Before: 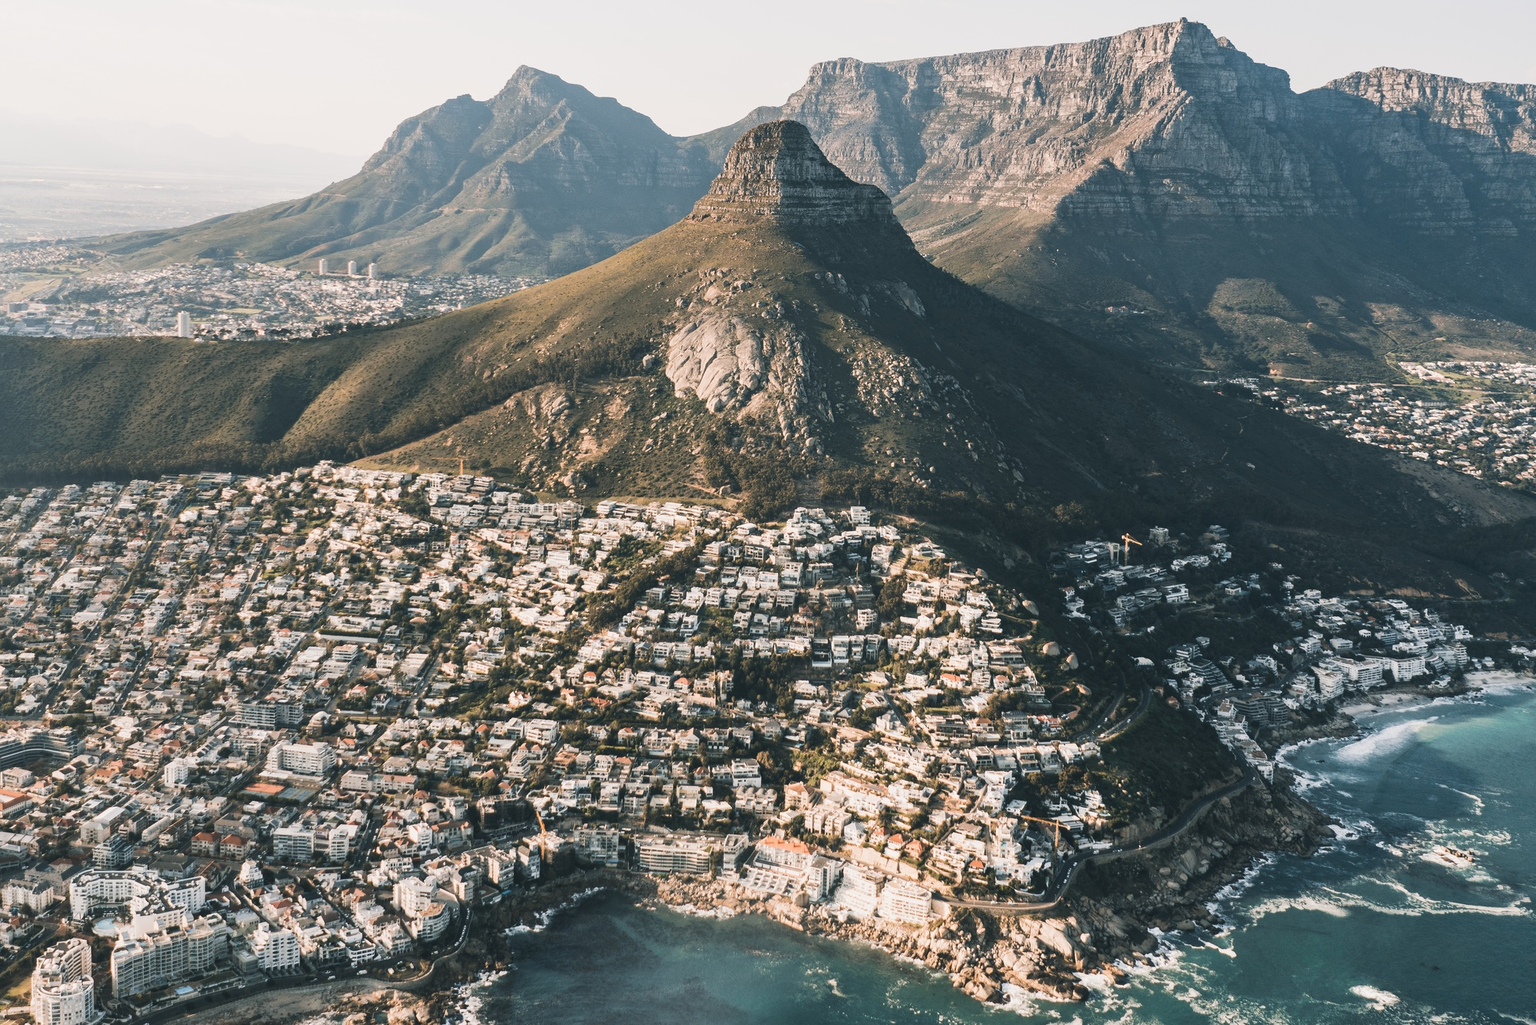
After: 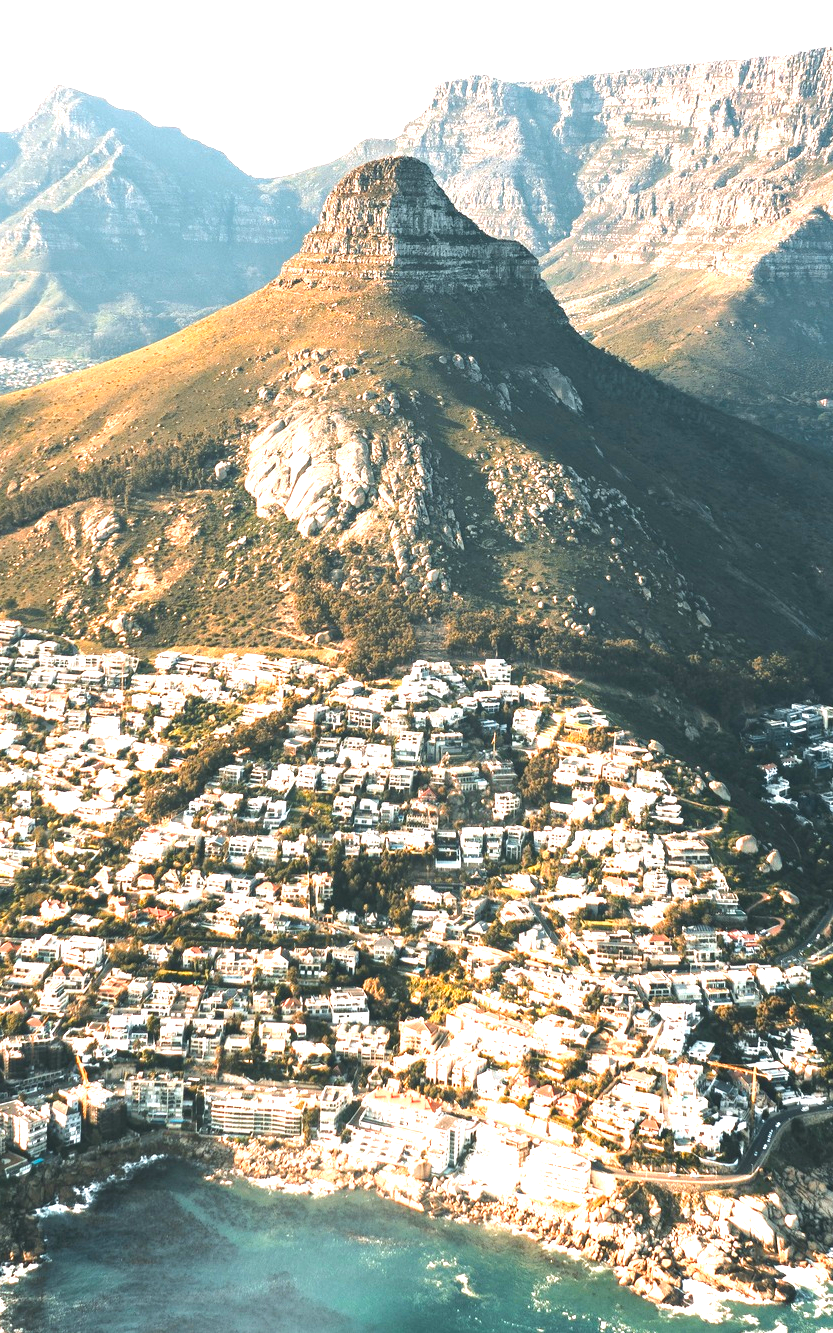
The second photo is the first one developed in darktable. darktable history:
color balance rgb: power › chroma 0.661%, power › hue 60°, perceptual saturation grading › global saturation 30.946%, perceptual brilliance grading › highlights 6.656%, perceptual brilliance grading › mid-tones 17.099%, perceptual brilliance grading › shadows -5.479%
color zones: curves: ch1 [(0.235, 0.558) (0.75, 0.5)]; ch2 [(0.25, 0.462) (0.749, 0.457)], mix 25.42%
crop: left 31.127%, right 27.185%
exposure: black level correction 0, exposure 1.102 EV, compensate highlight preservation false
